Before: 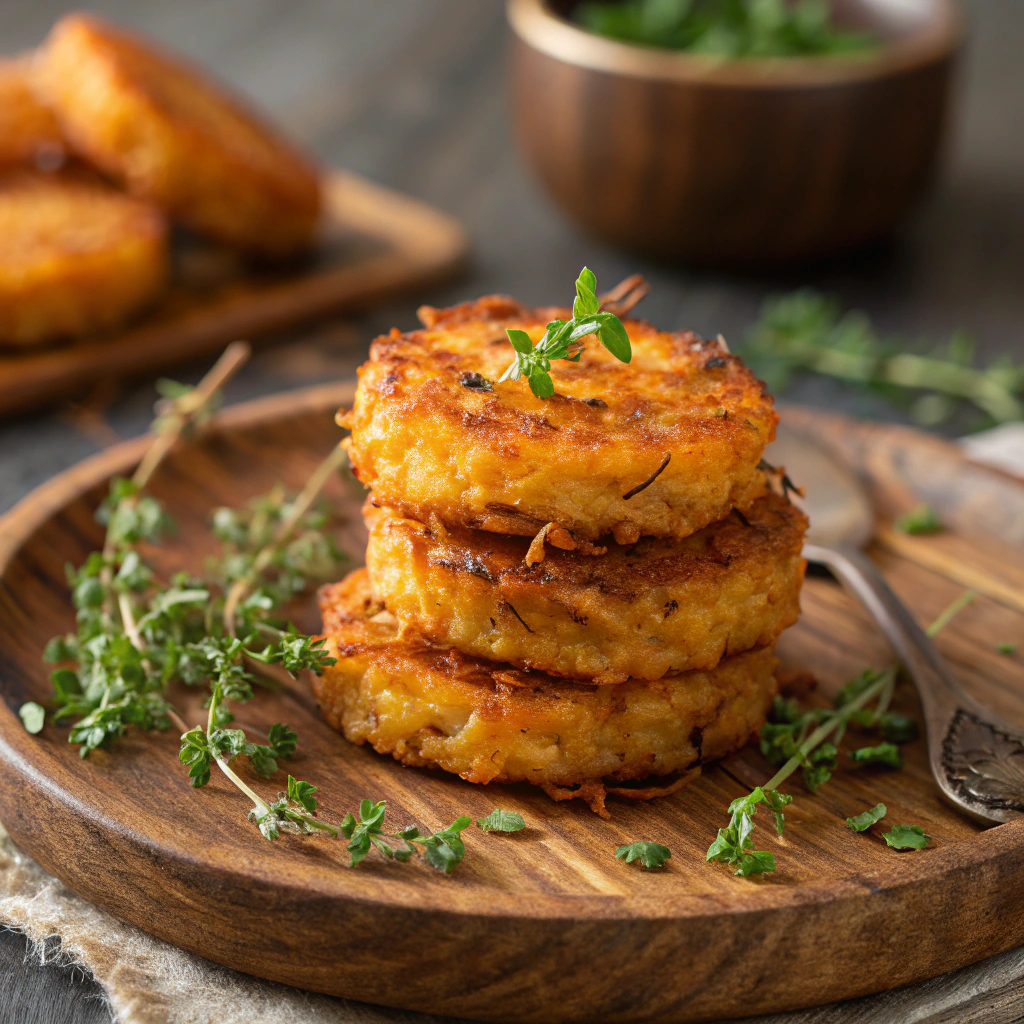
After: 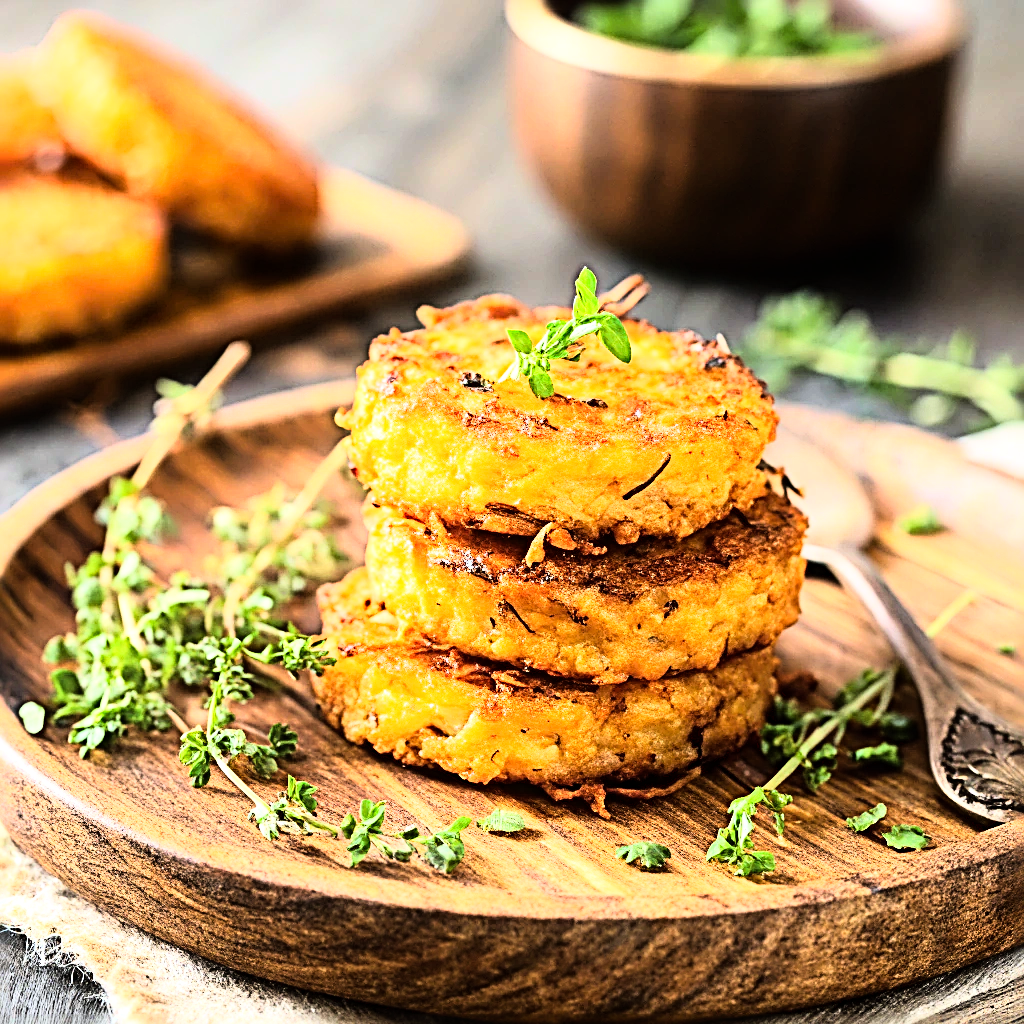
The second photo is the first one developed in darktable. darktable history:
sharpen: radius 3.69, amount 0.928
exposure: exposure 0.77 EV, compensate highlight preservation false
white balance: red 0.988, blue 1.017
rgb curve: curves: ch0 [(0, 0) (0.21, 0.15) (0.24, 0.21) (0.5, 0.75) (0.75, 0.96) (0.89, 0.99) (1, 1)]; ch1 [(0, 0.02) (0.21, 0.13) (0.25, 0.2) (0.5, 0.67) (0.75, 0.9) (0.89, 0.97) (1, 1)]; ch2 [(0, 0.02) (0.21, 0.13) (0.25, 0.2) (0.5, 0.67) (0.75, 0.9) (0.89, 0.97) (1, 1)], compensate middle gray true
